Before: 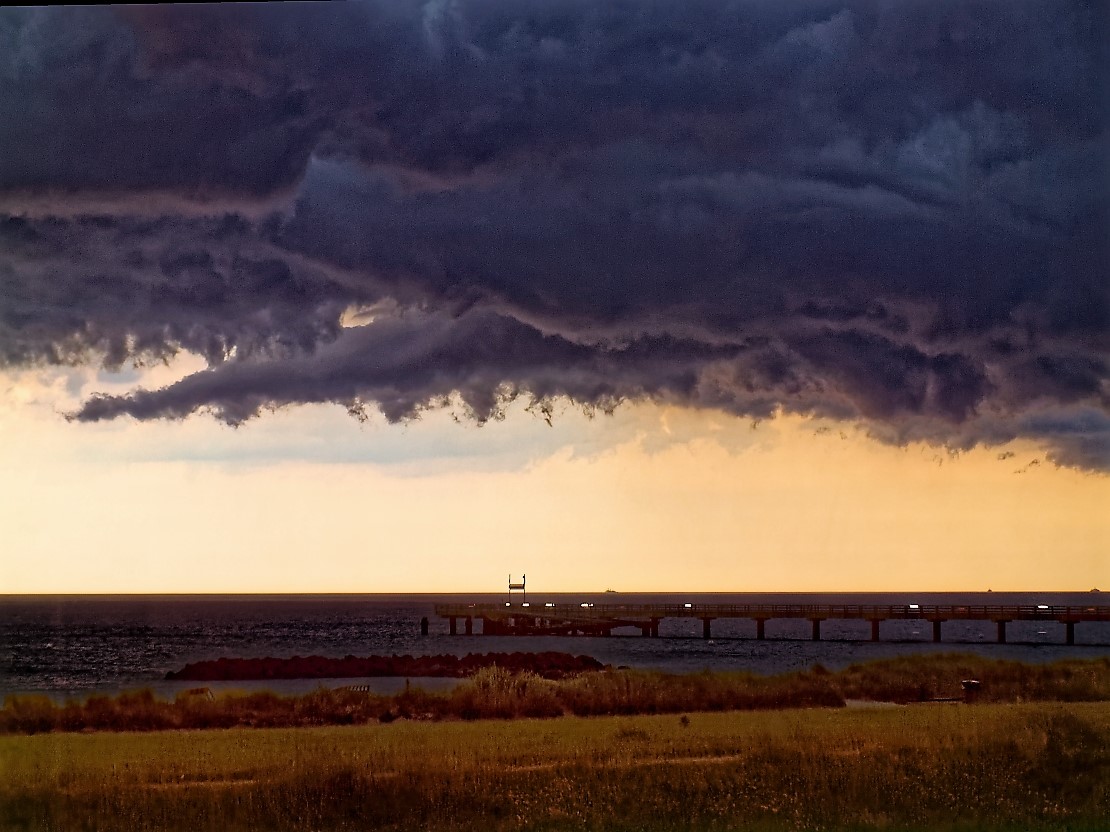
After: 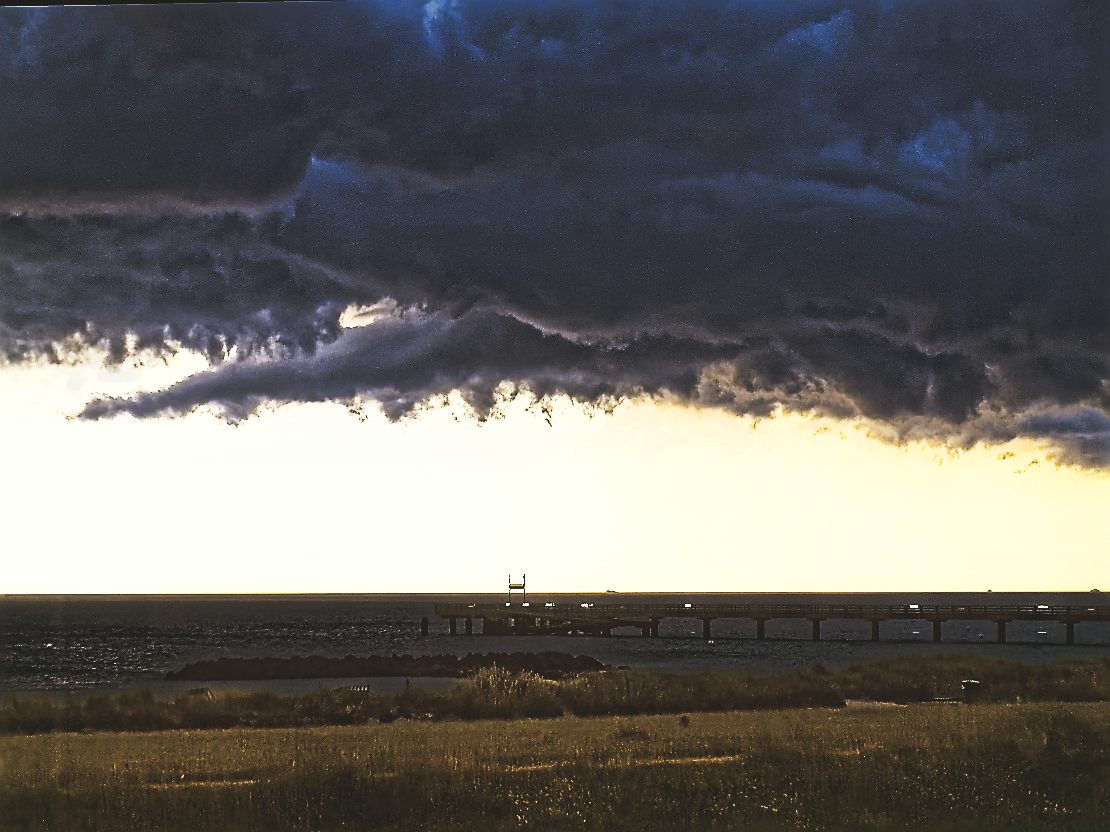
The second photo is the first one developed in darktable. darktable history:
sharpen: on, module defaults
shadows and highlights: shadows -23.08, highlights 46.15, soften with gaussian
tone curve: curves: ch1 [(0, 0) (0.173, 0.145) (0.467, 0.477) (0.808, 0.611) (1, 1)]; ch2 [(0, 0) (0.255, 0.314) (0.498, 0.509) (0.694, 0.64) (1, 1)], color space Lab, independent channels, preserve colors none
contrast brightness saturation: contrast 0.1, brightness 0.03, saturation 0.09
base curve: curves: ch0 [(0, 0.015) (0.085, 0.116) (0.134, 0.298) (0.19, 0.545) (0.296, 0.764) (0.599, 0.982) (1, 1)], preserve colors none
